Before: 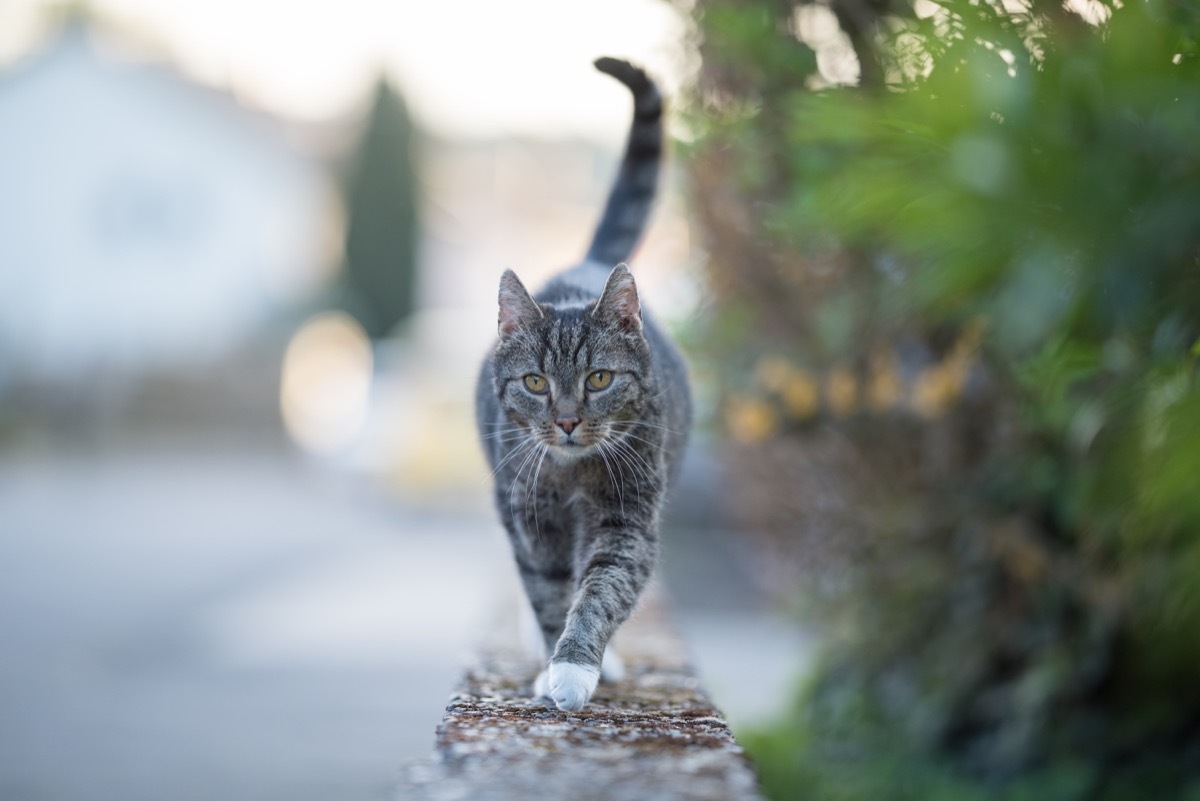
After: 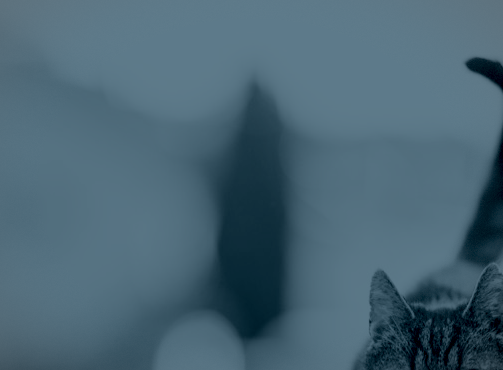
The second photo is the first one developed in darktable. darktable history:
tone equalizer: on, module defaults
crop and rotate: left 10.817%, top 0.062%, right 47.194%, bottom 53.626%
vignetting: fall-off start 85%, fall-off radius 80%, brightness -0.182, saturation -0.3, width/height ratio 1.219, dithering 8-bit output, unbound false
velvia: on, module defaults
filmic rgb: black relative exposure -5 EV, hardness 2.88, contrast 1.4
colorize: hue 194.4°, saturation 29%, source mix 61.75%, lightness 3.98%, version 1
color correction: highlights a* -9.35, highlights b* -23.15
